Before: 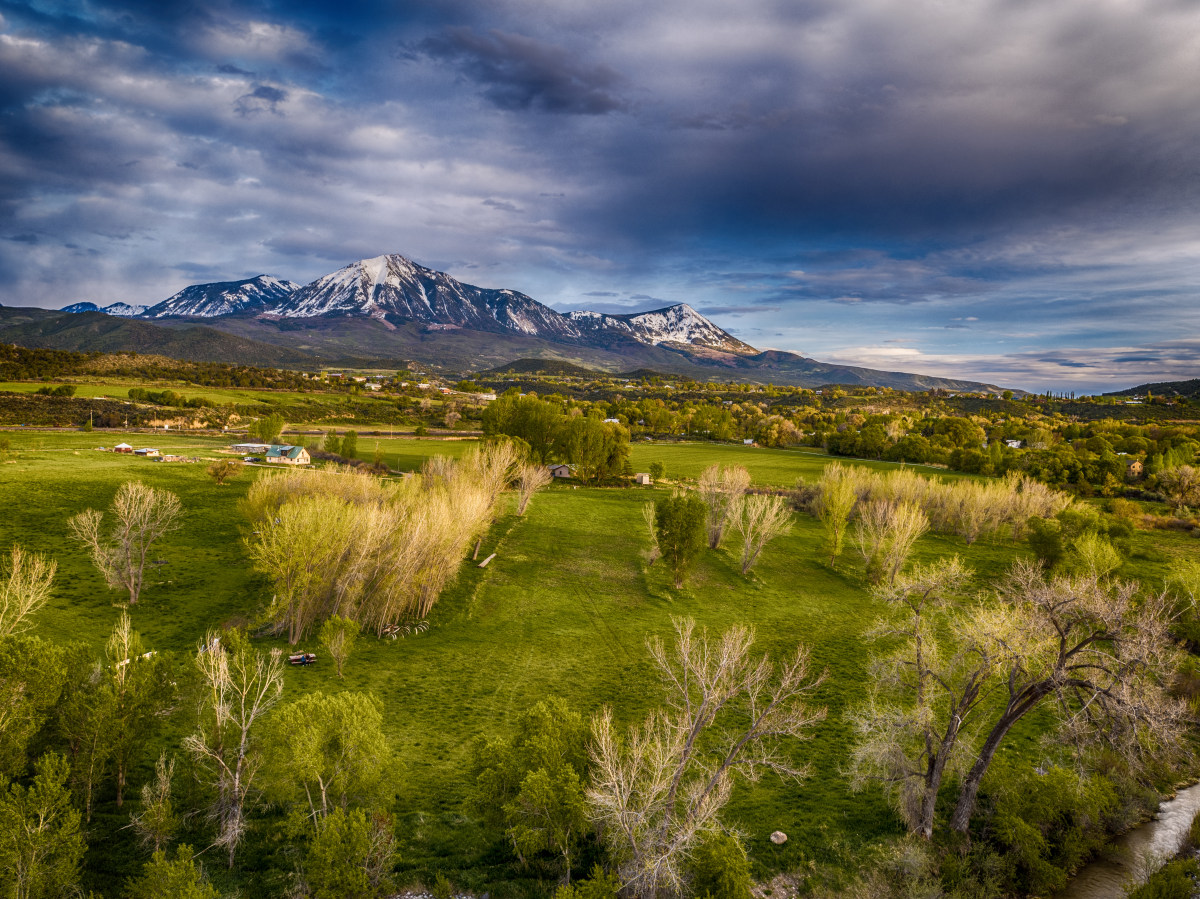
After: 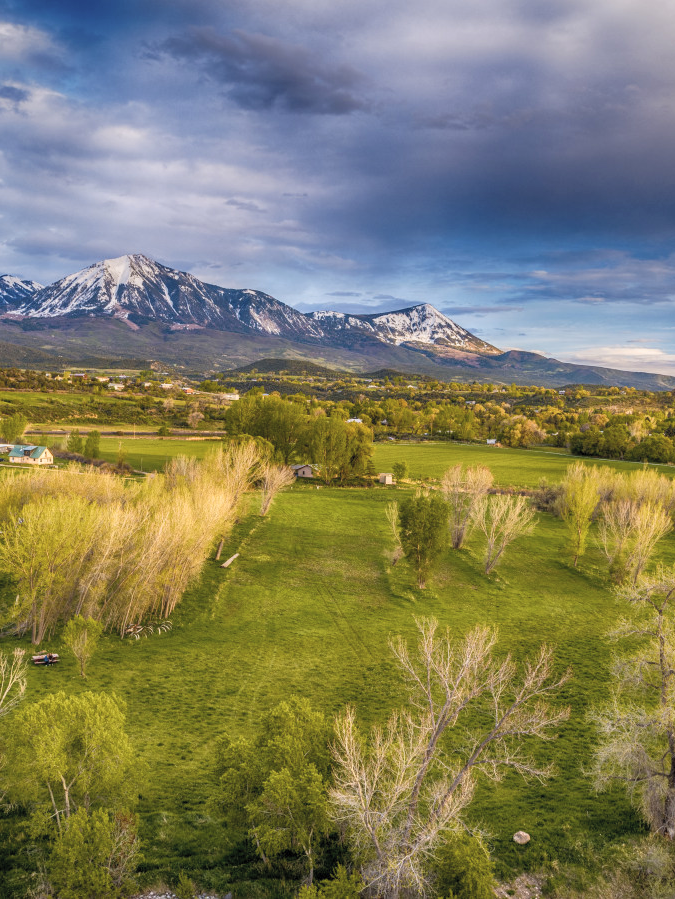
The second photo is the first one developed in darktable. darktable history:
crop: left 21.496%, right 22.254%
contrast brightness saturation: brightness 0.15
